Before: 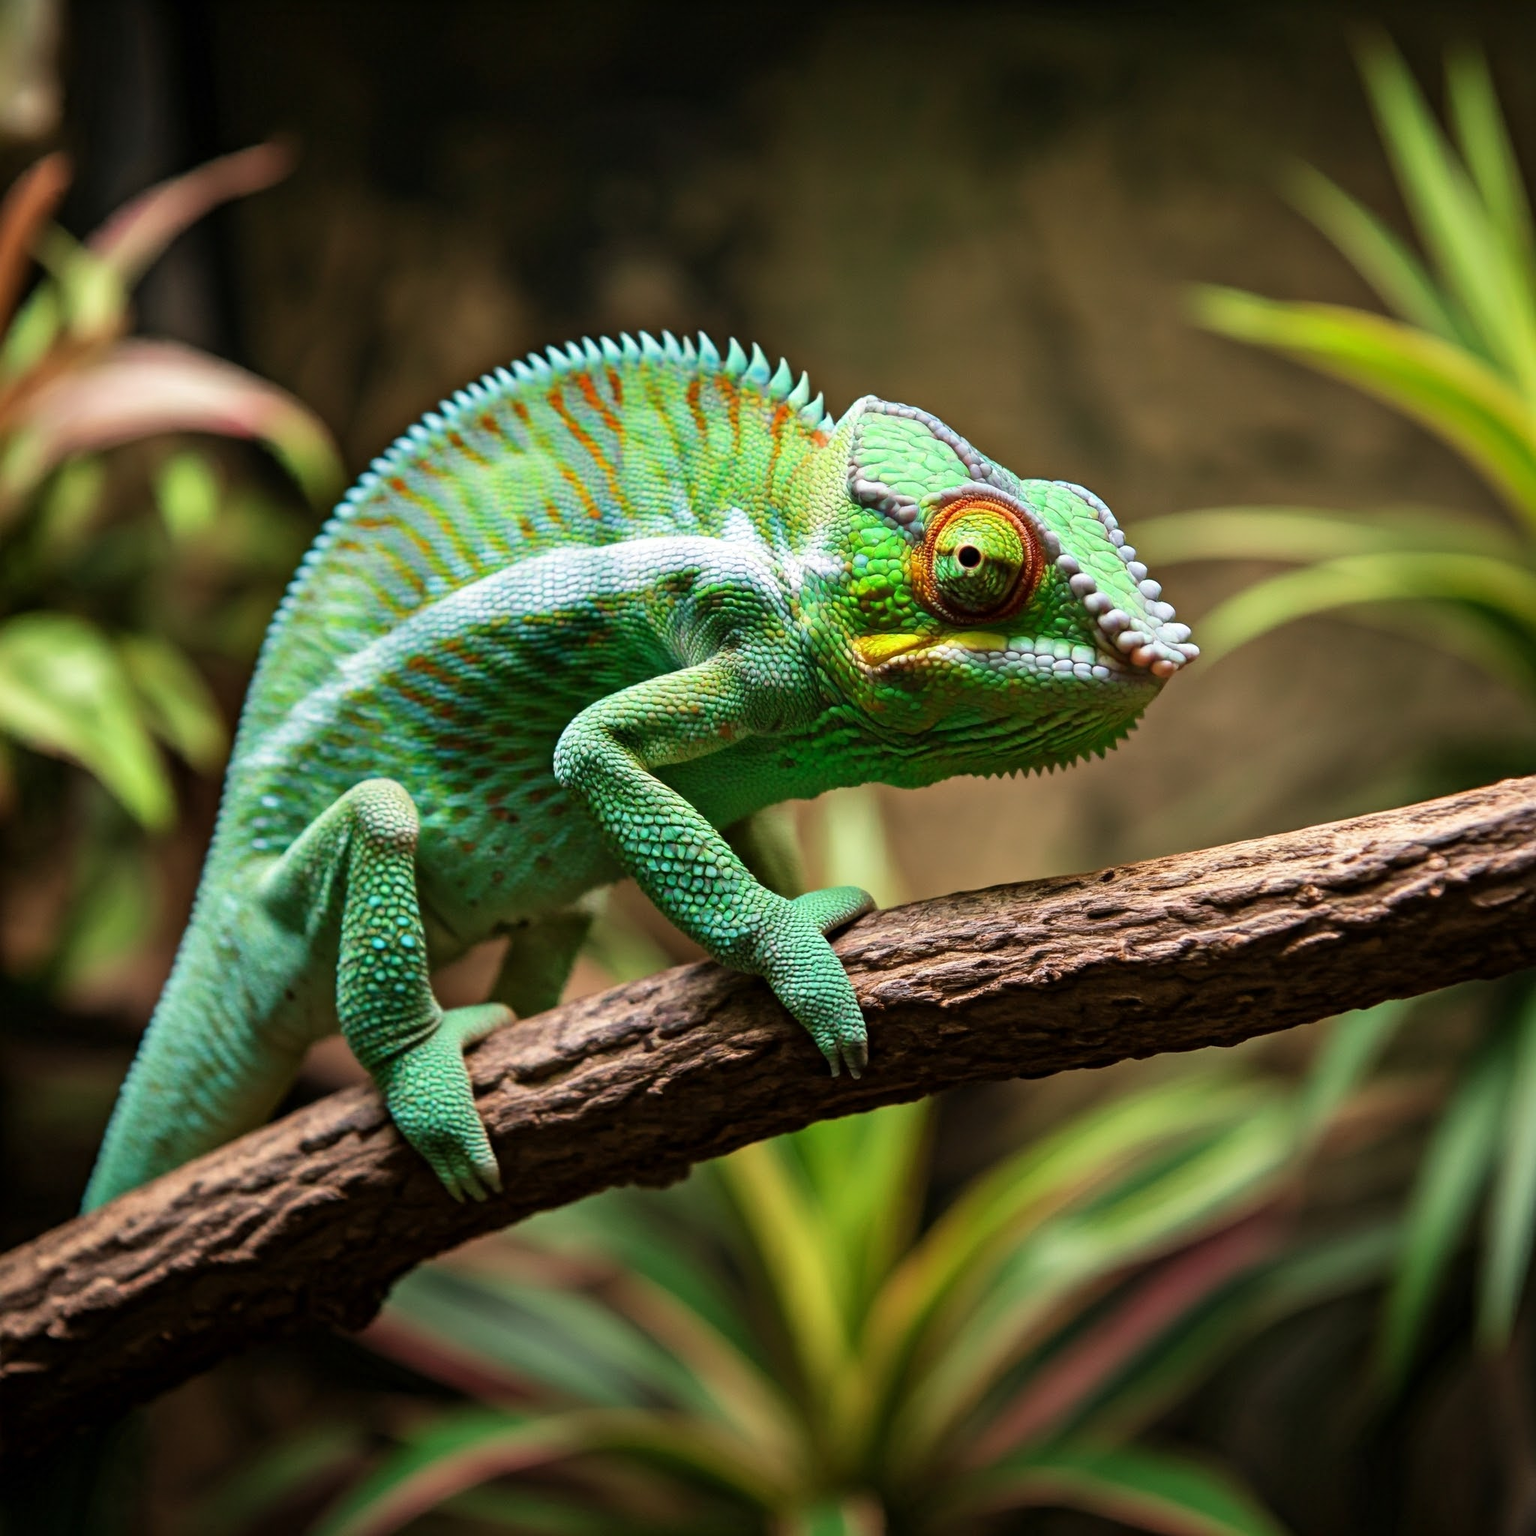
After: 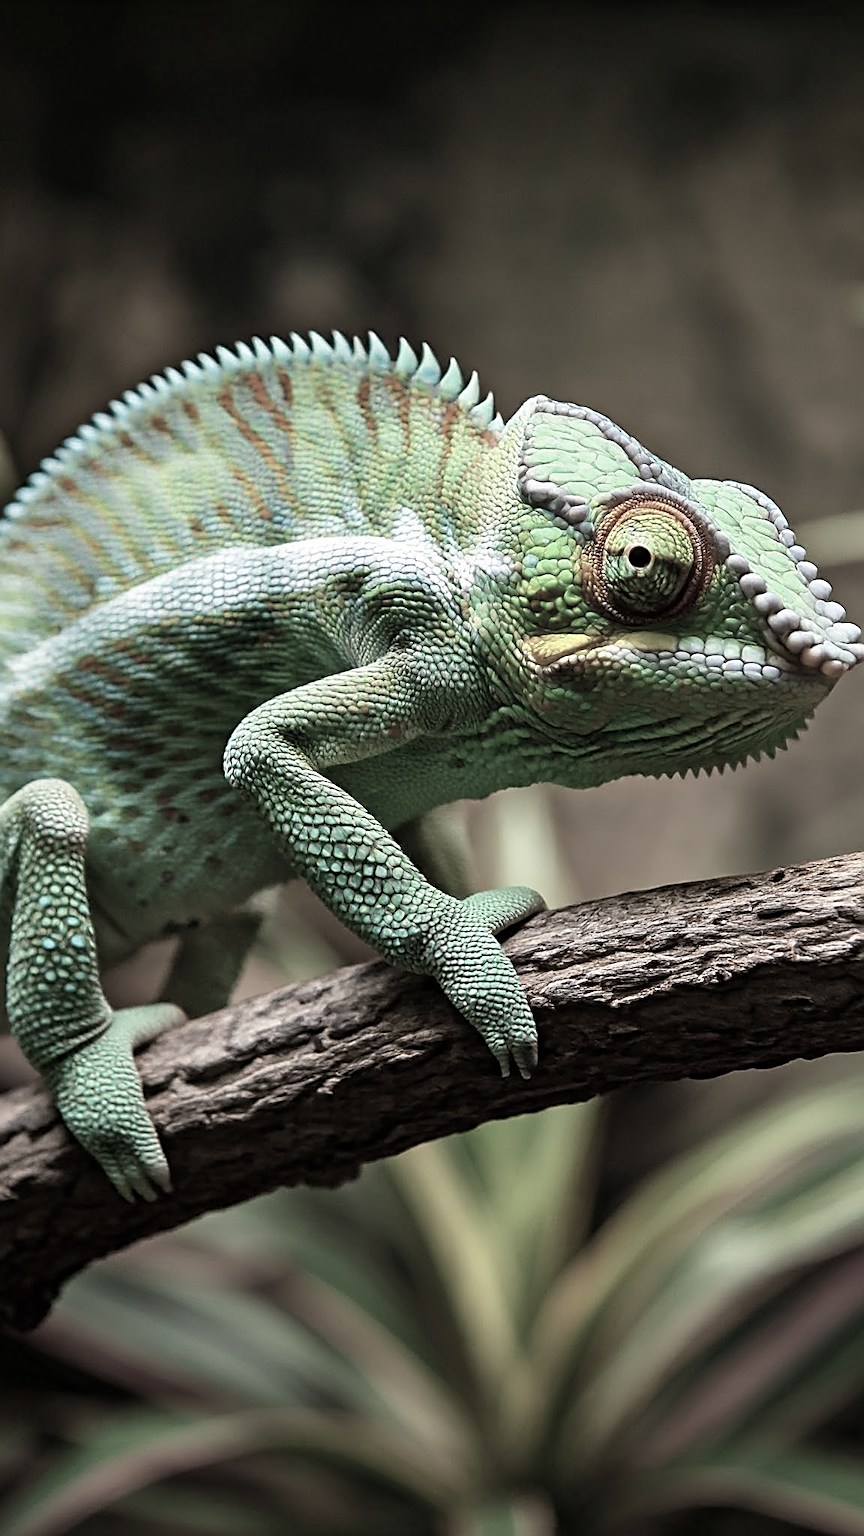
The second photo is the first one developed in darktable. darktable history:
sharpen: amount 1
color zones: curves: ch1 [(0.238, 0.163) (0.476, 0.2) (0.733, 0.322) (0.848, 0.134)]
crop: left 21.496%, right 22.254%
